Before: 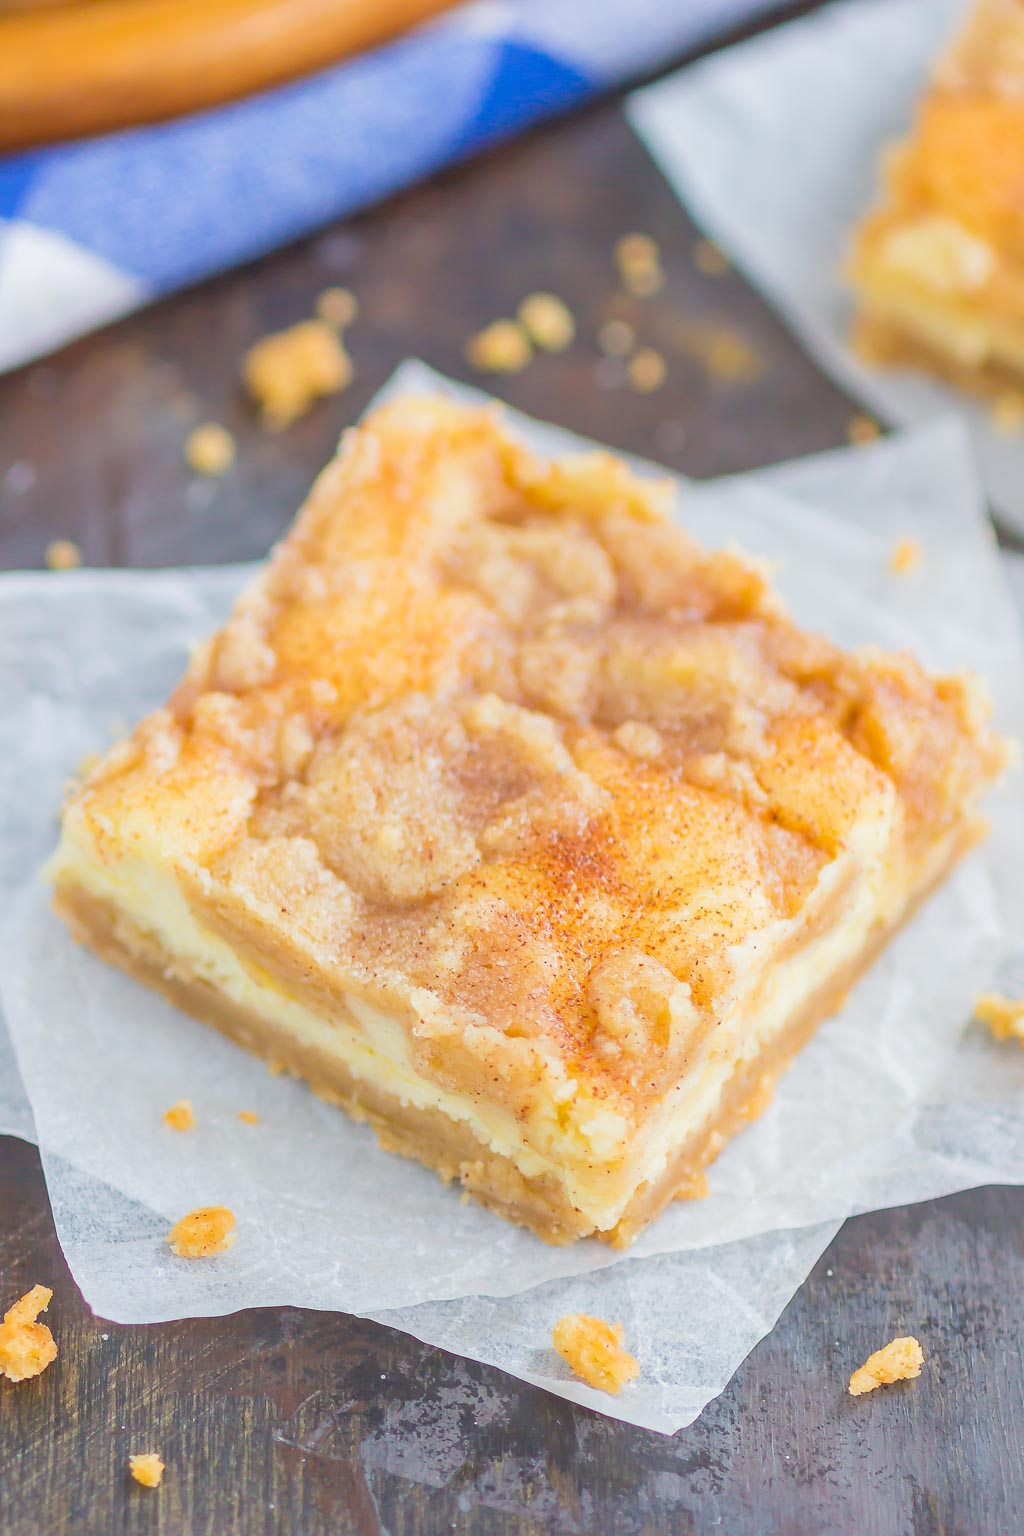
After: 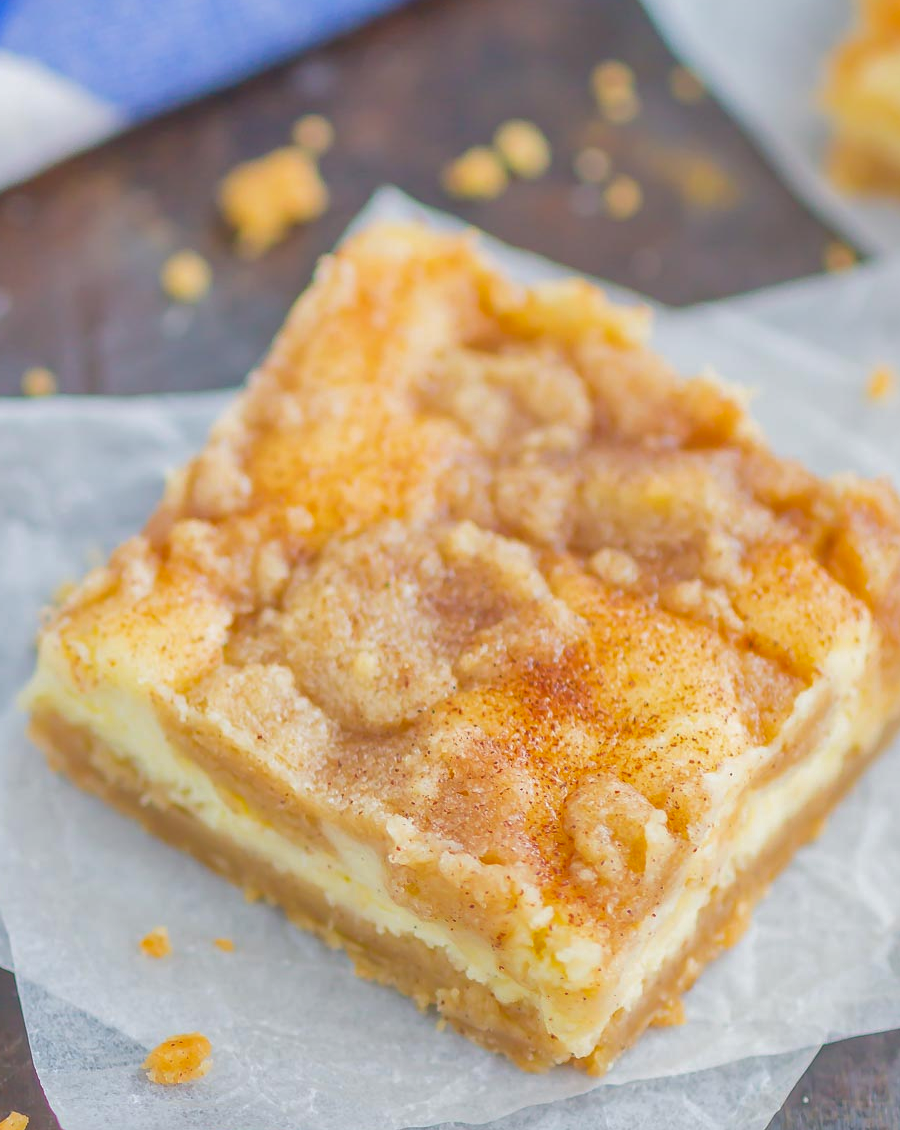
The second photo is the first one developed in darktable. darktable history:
crop and rotate: left 2.425%, top 11.305%, right 9.6%, bottom 15.08%
shadows and highlights: on, module defaults
